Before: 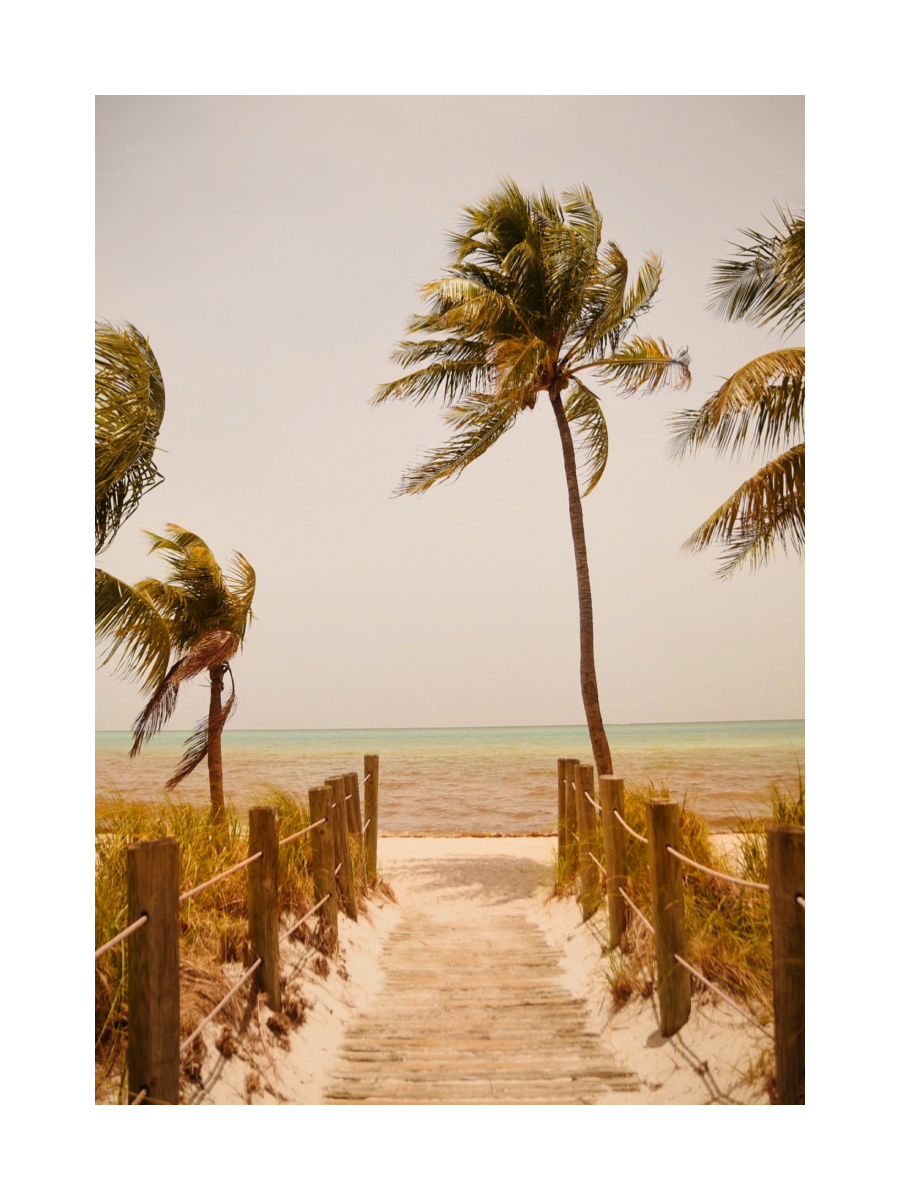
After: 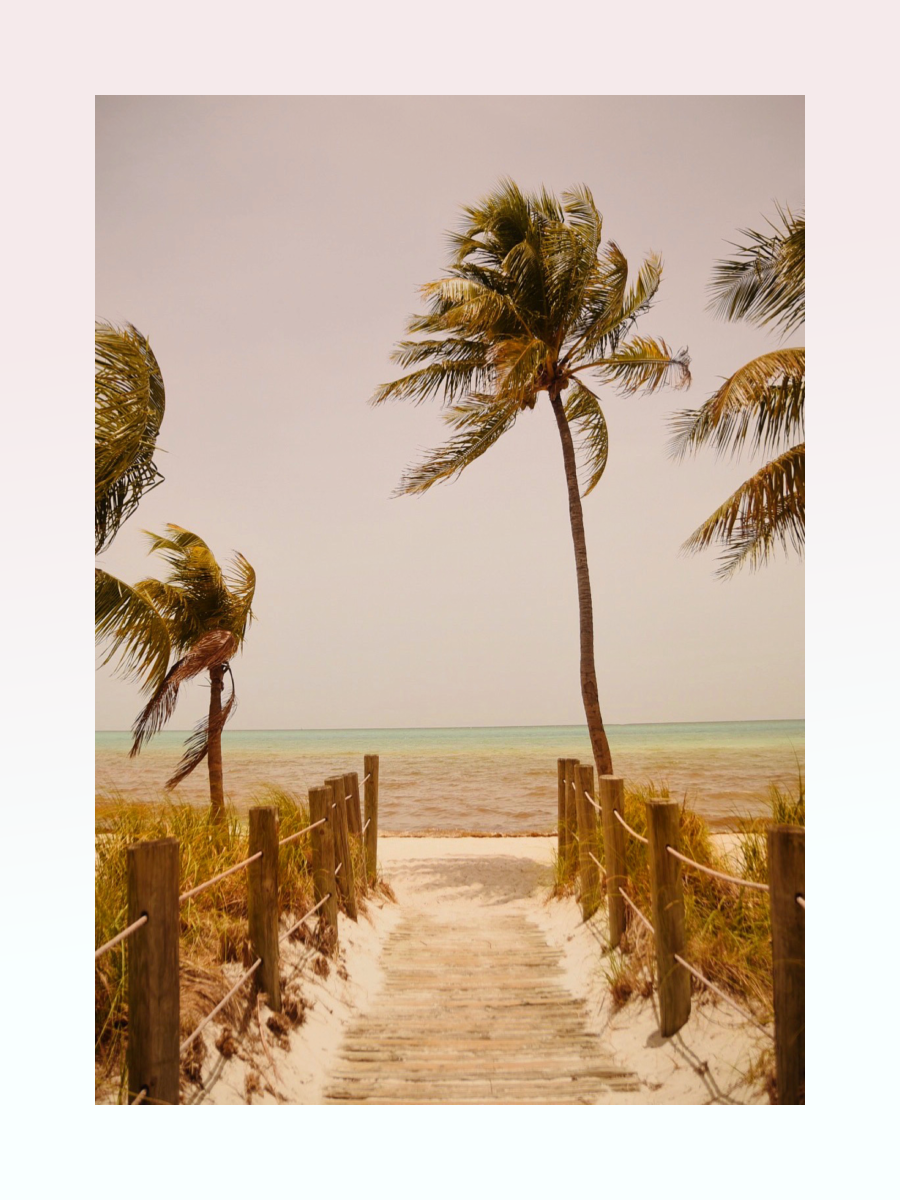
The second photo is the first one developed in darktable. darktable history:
white balance: red 0.978, blue 0.999
graduated density: density 0.38 EV, hardness 21%, rotation -6.11°, saturation 32%
